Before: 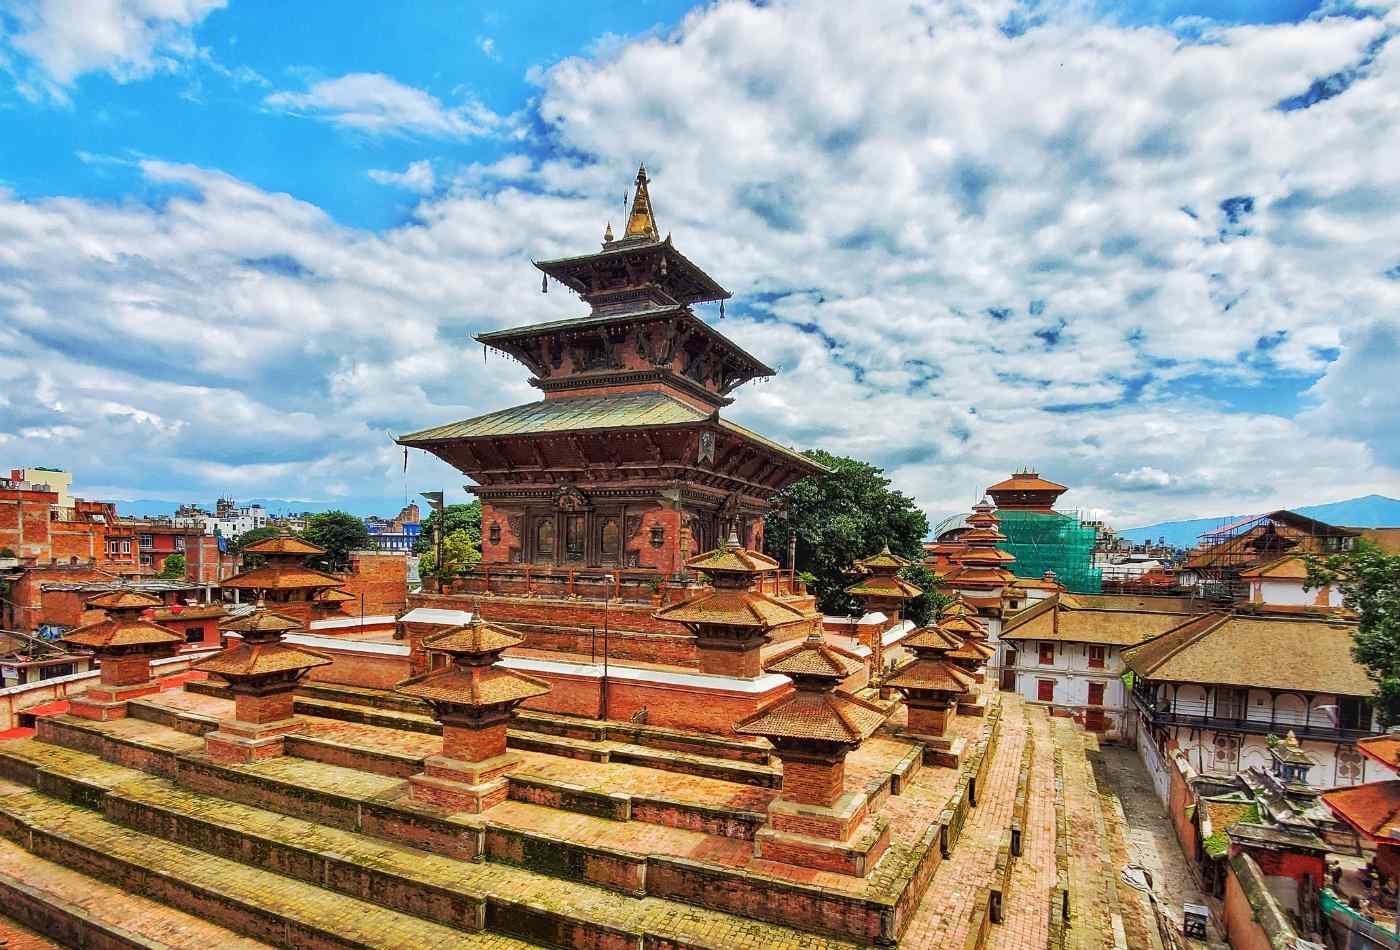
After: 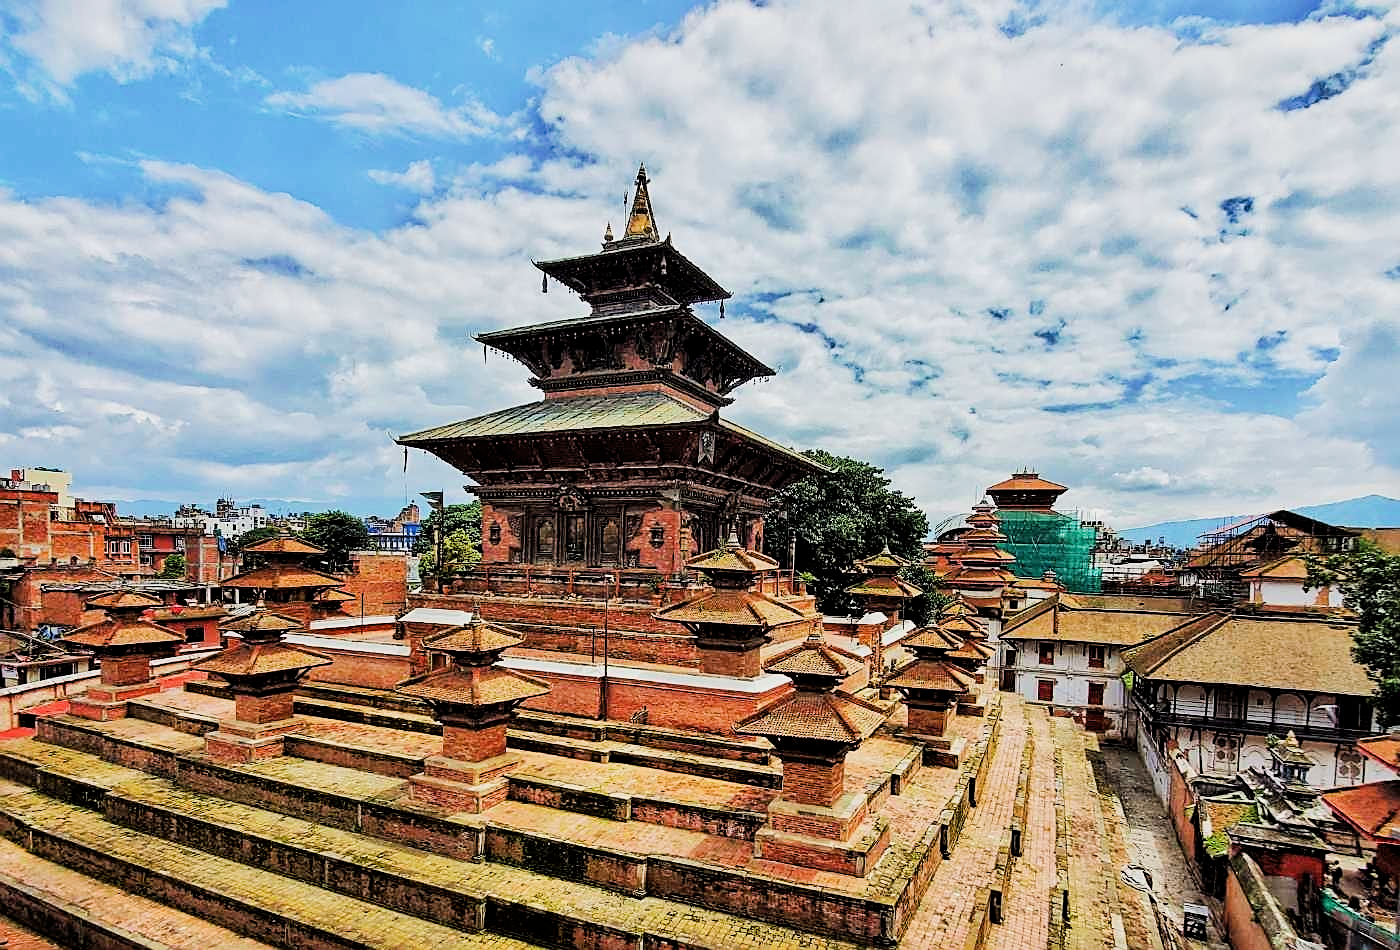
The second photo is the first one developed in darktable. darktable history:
filmic rgb: black relative exposure -5 EV, hardness 2.88, contrast 1.1, highlights saturation mix -20%
sharpen: on, module defaults
tone equalizer: -8 EV -0.417 EV, -7 EV -0.389 EV, -6 EV -0.333 EV, -5 EV -0.222 EV, -3 EV 0.222 EV, -2 EV 0.333 EV, -1 EV 0.389 EV, +0 EV 0.417 EV, edges refinement/feathering 500, mask exposure compensation -1.57 EV, preserve details no
